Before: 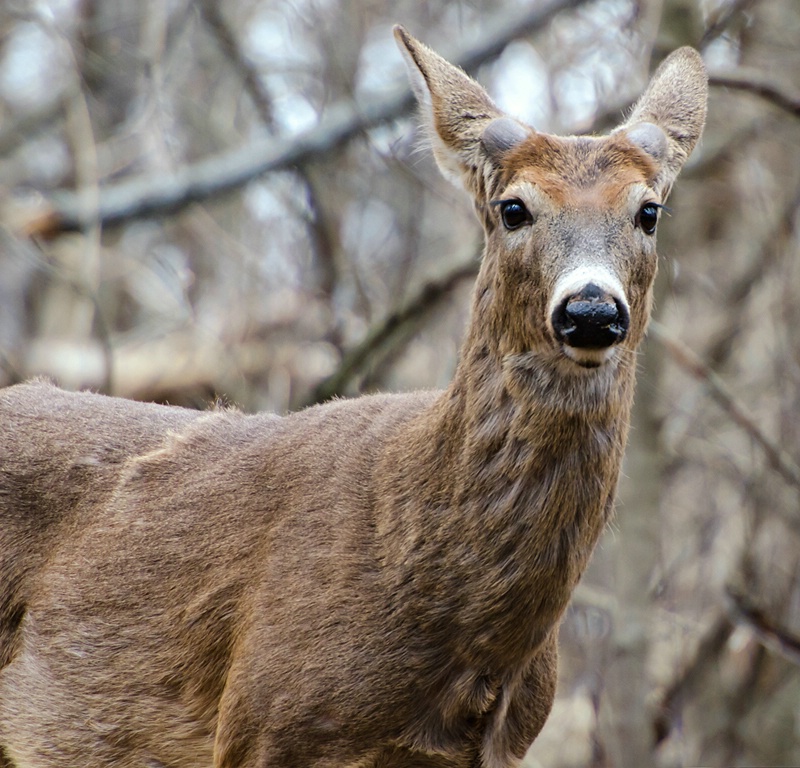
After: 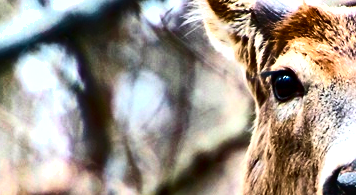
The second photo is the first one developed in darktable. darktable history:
tone equalizer: -8 EV -0.412 EV, -7 EV -0.396 EV, -6 EV -0.298 EV, -5 EV -0.23 EV, -3 EV 0.196 EV, -2 EV 0.362 EV, -1 EV 0.396 EV, +0 EV 0.418 EV, edges refinement/feathering 500, mask exposure compensation -1.57 EV, preserve details no
crop: left 28.649%, top 16.82%, right 26.75%, bottom 57.727%
tone curve: curves: ch0 [(0, 0.023) (0.087, 0.065) (0.184, 0.168) (0.45, 0.54) (0.57, 0.683) (0.722, 0.825) (0.877, 0.948) (1, 1)]; ch1 [(0, 0) (0.388, 0.369) (0.44, 0.44) (0.489, 0.481) (0.534, 0.551) (0.657, 0.659) (1, 1)]; ch2 [(0, 0) (0.353, 0.317) (0.408, 0.427) (0.472, 0.46) (0.5, 0.496) (0.537, 0.539) (0.576, 0.592) (0.625, 0.631) (1, 1)], color space Lab, independent channels, preserve colors none
exposure: black level correction 0, exposure 0.69 EV, compensate exposure bias true, compensate highlight preservation false
shadows and highlights: shadows 20.99, highlights -82.05, soften with gaussian
haze removal: strength 0.248, distance 0.25, compatibility mode true, adaptive false
local contrast: mode bilateral grid, contrast 20, coarseness 51, detail 129%, midtone range 0.2
